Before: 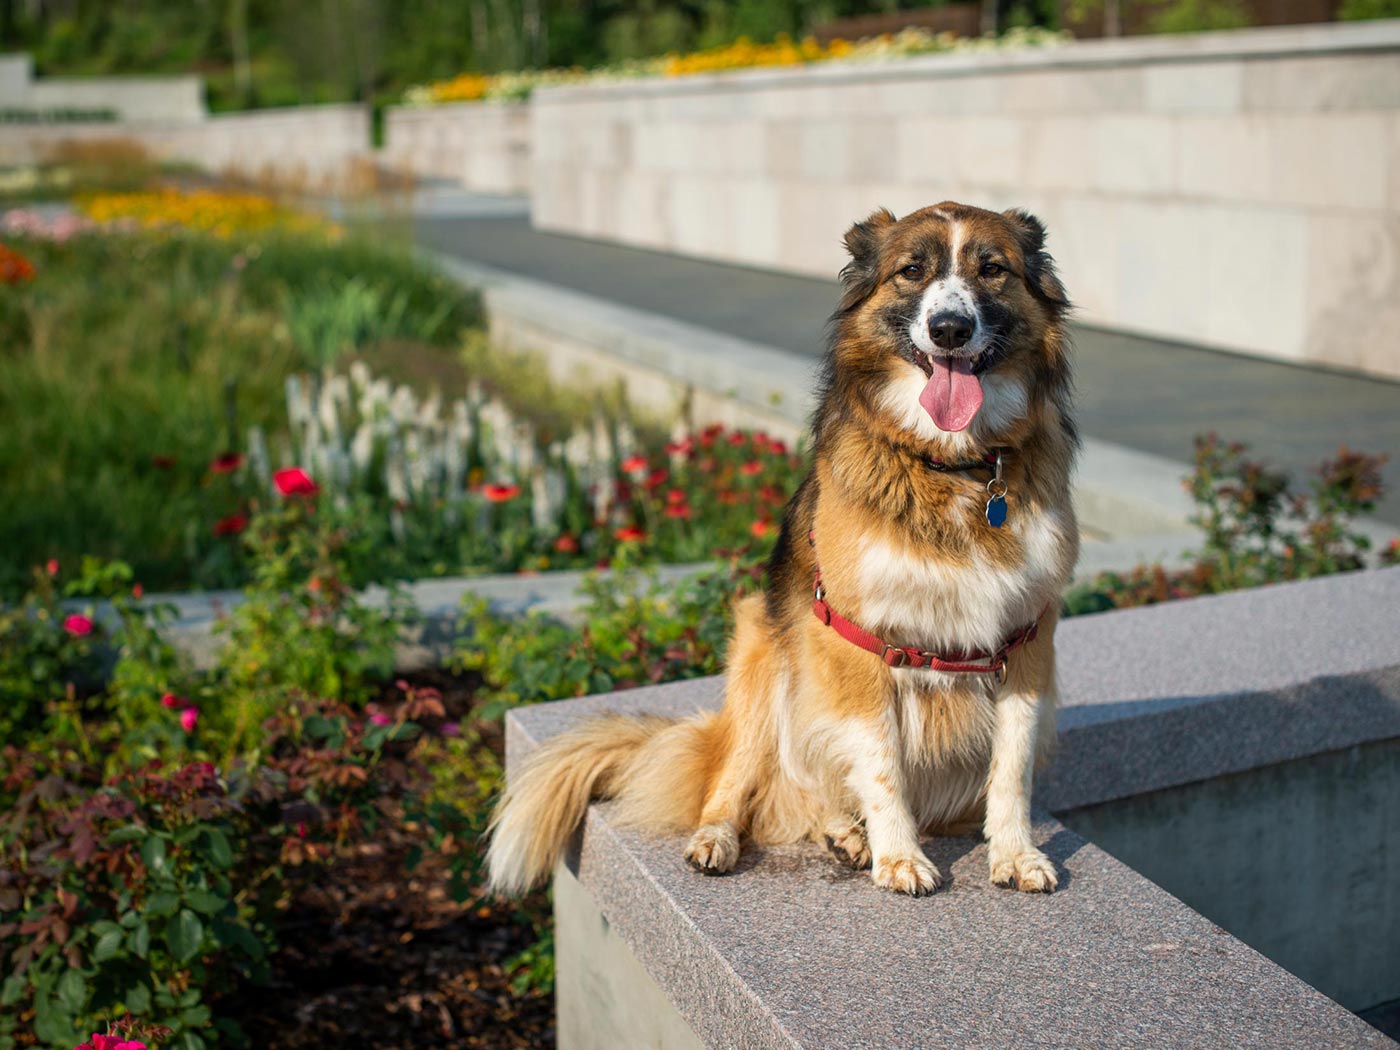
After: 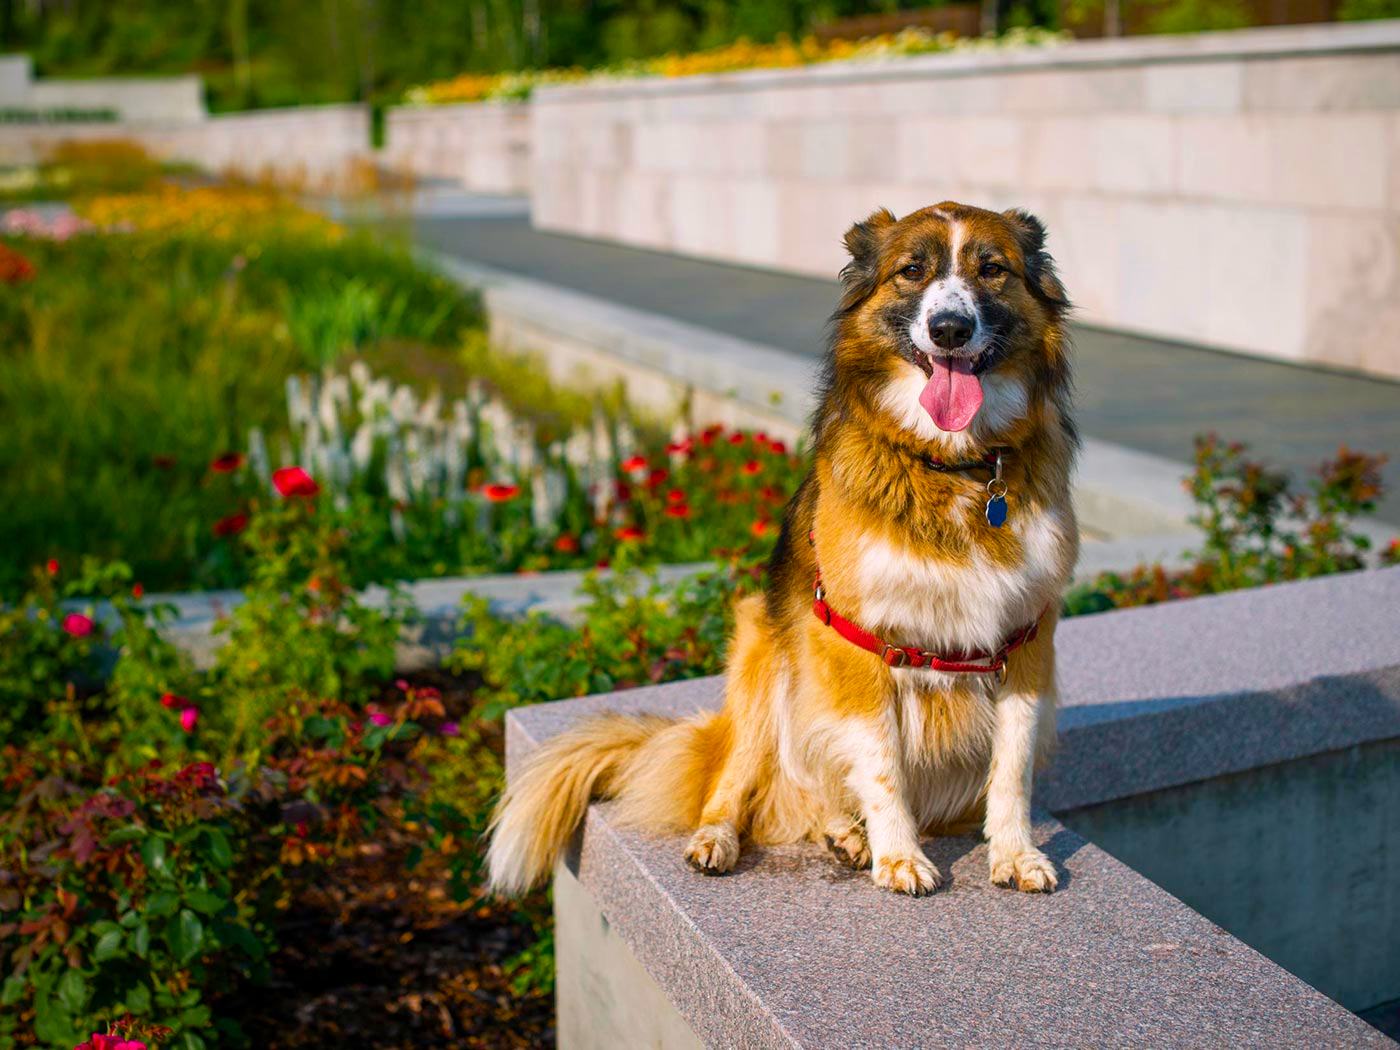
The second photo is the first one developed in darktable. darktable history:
color balance rgb: highlights gain › chroma 2.003%, highlights gain › hue 289.48°, perceptual saturation grading › global saturation 37.311%, perceptual saturation grading › shadows 34.967%, global vibrance 9.501%
